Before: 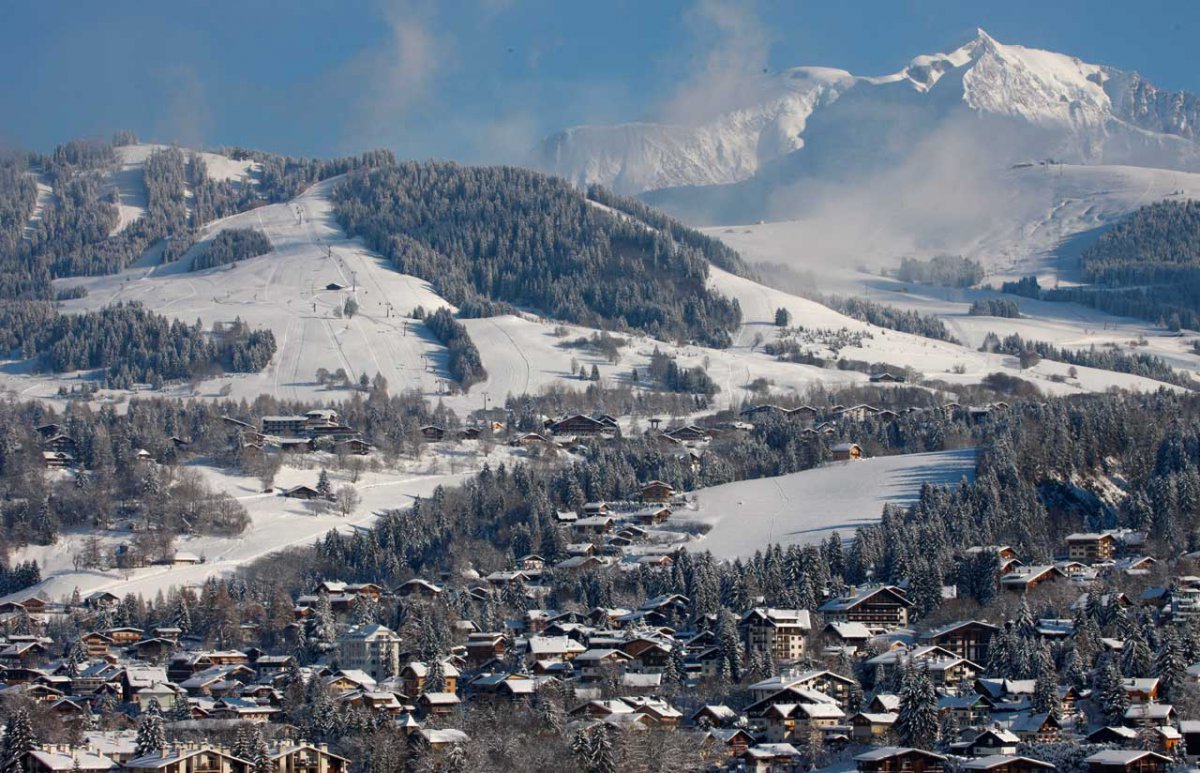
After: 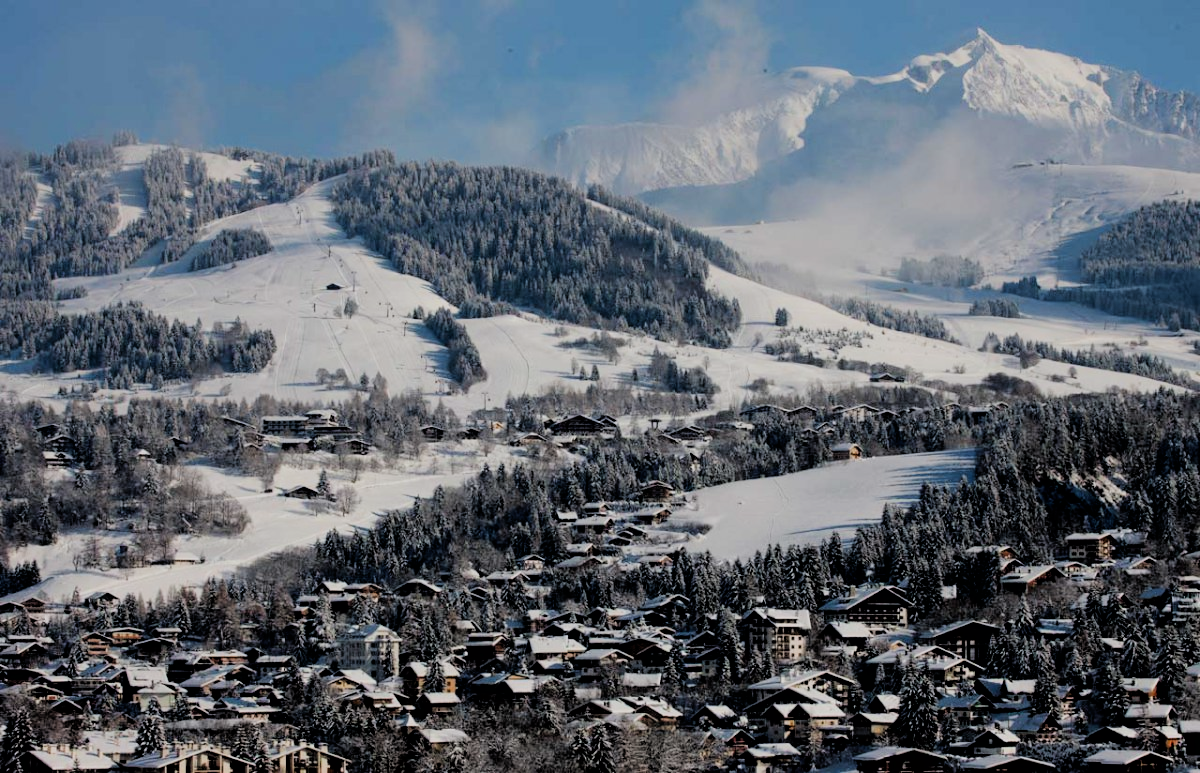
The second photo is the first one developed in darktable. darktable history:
filmic rgb: black relative exposure -2.92 EV, white relative exposure 4.56 EV, hardness 1.74, contrast 1.256
